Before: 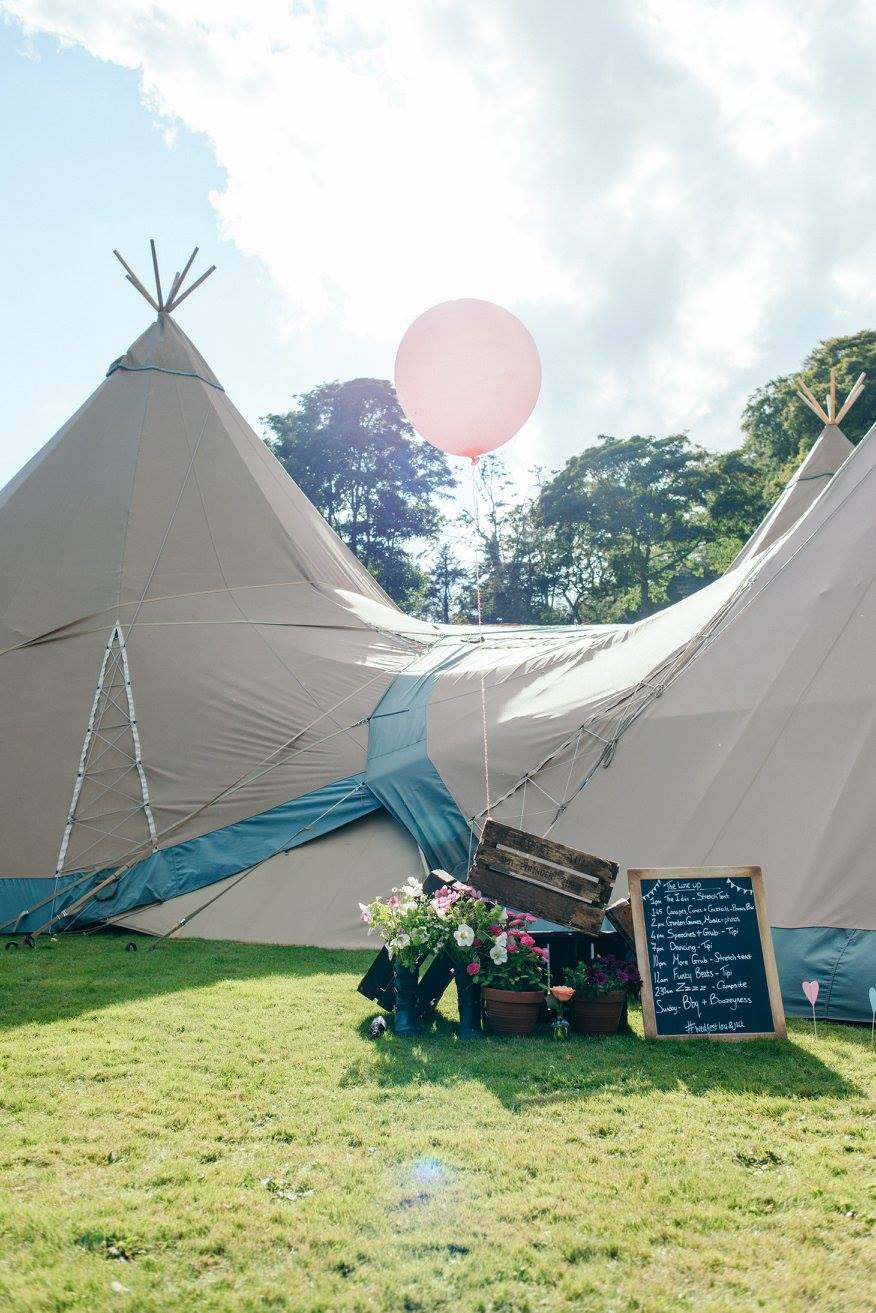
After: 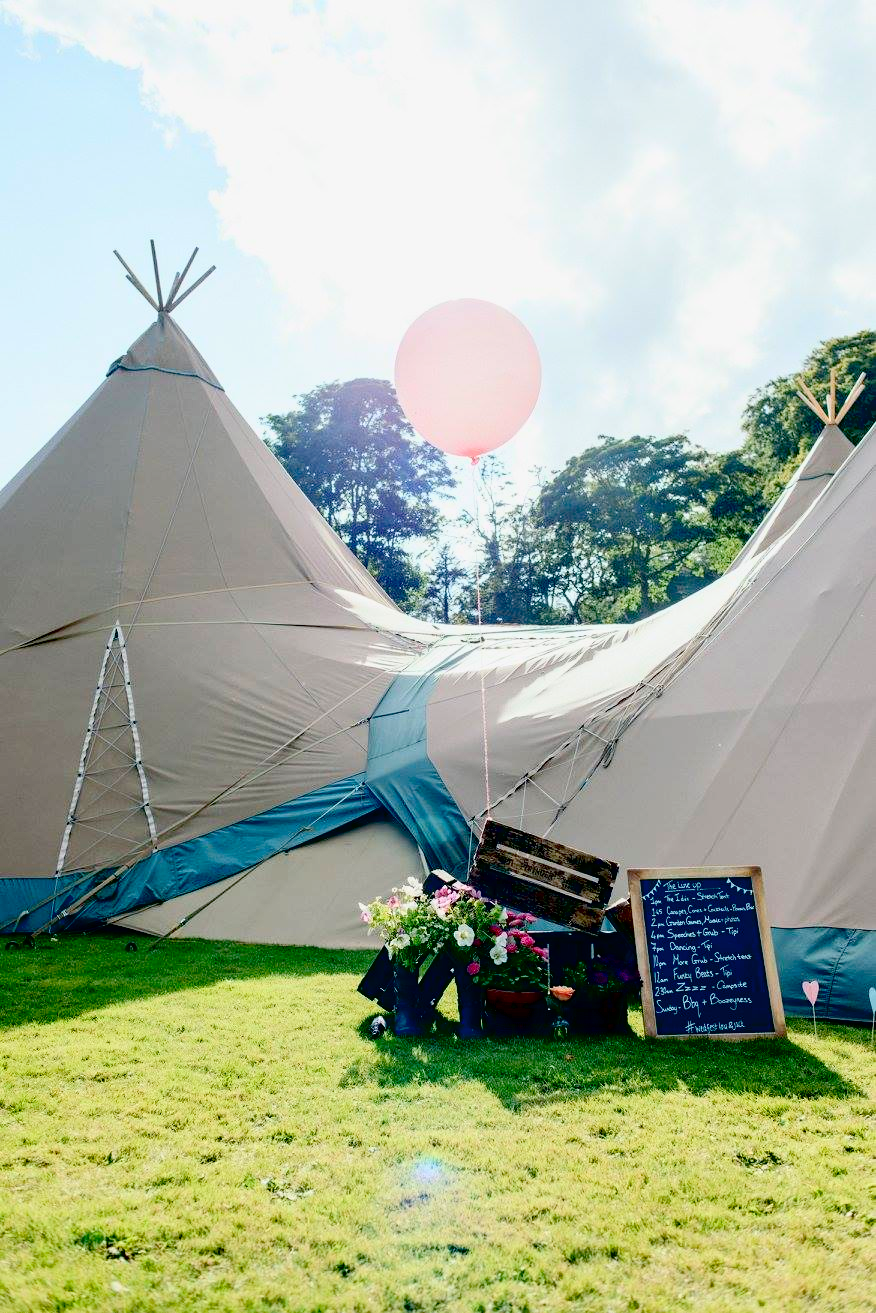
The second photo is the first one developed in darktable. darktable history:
exposure: black level correction 0.046, exposure -0.228 EV, compensate highlight preservation false
contrast brightness saturation: contrast 0.2, brightness 0.16, saturation 0.22
